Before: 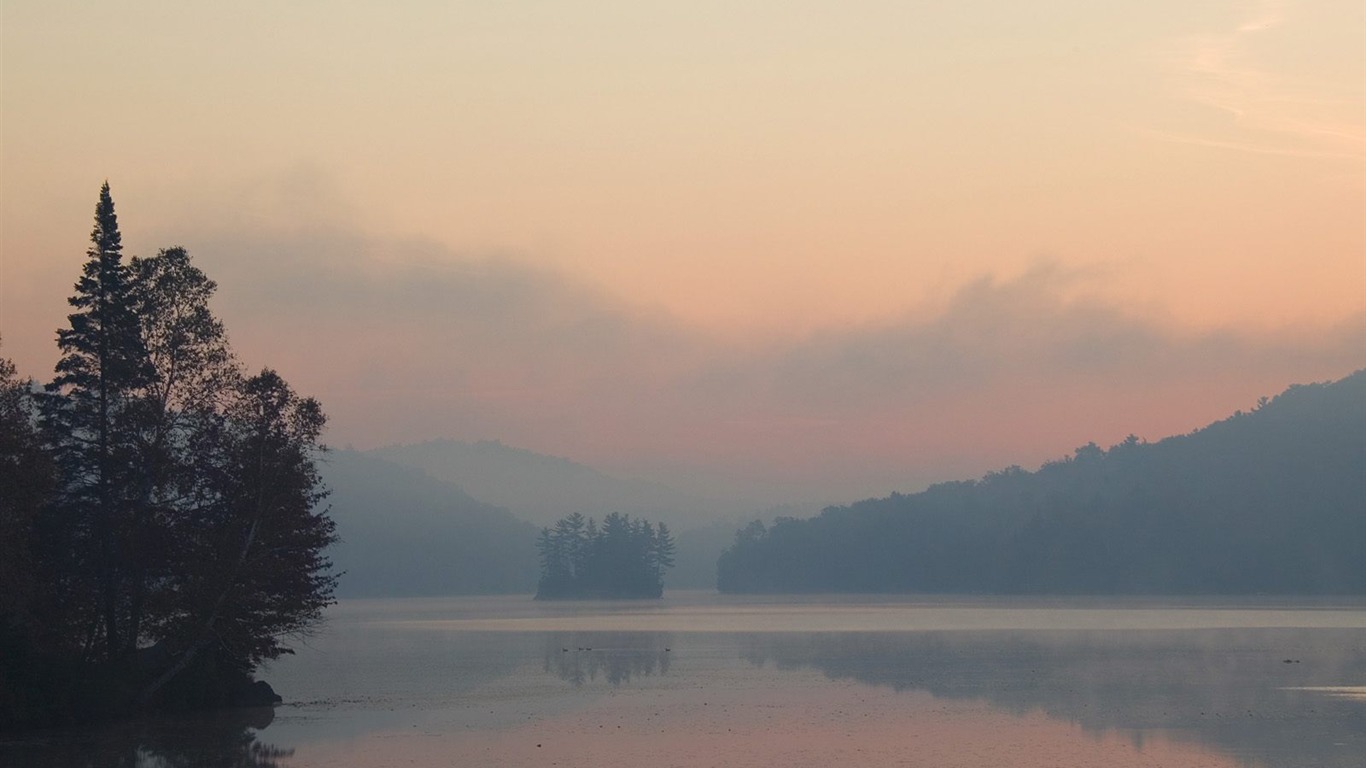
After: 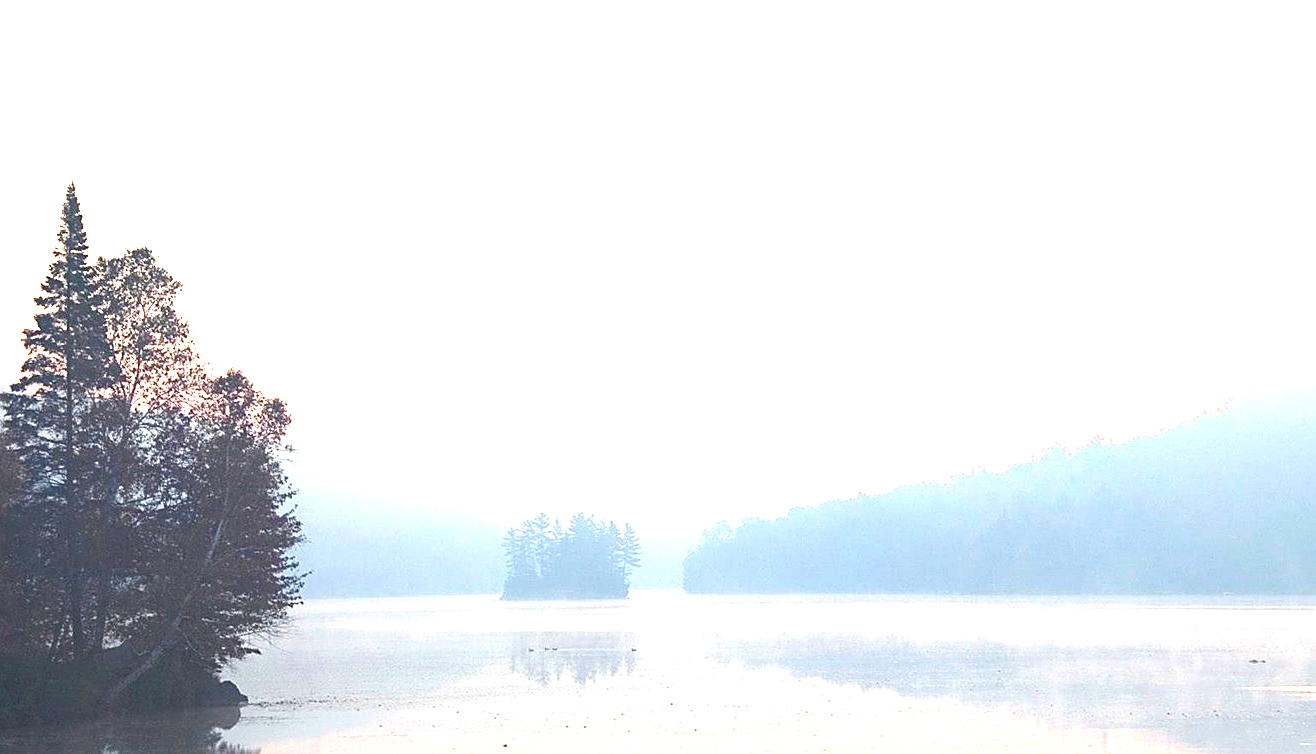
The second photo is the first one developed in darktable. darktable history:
exposure: black level correction 0.001, exposure 2.707 EV, compensate highlight preservation false
crop and rotate: left 2.5%, right 1.138%, bottom 1.809%
sharpen: on, module defaults
color zones: curves: ch1 [(0, 0.708) (0.088, 0.648) (0.245, 0.187) (0.429, 0.326) (0.571, 0.498) (0.714, 0.5) (0.857, 0.5) (1, 0.708)]
